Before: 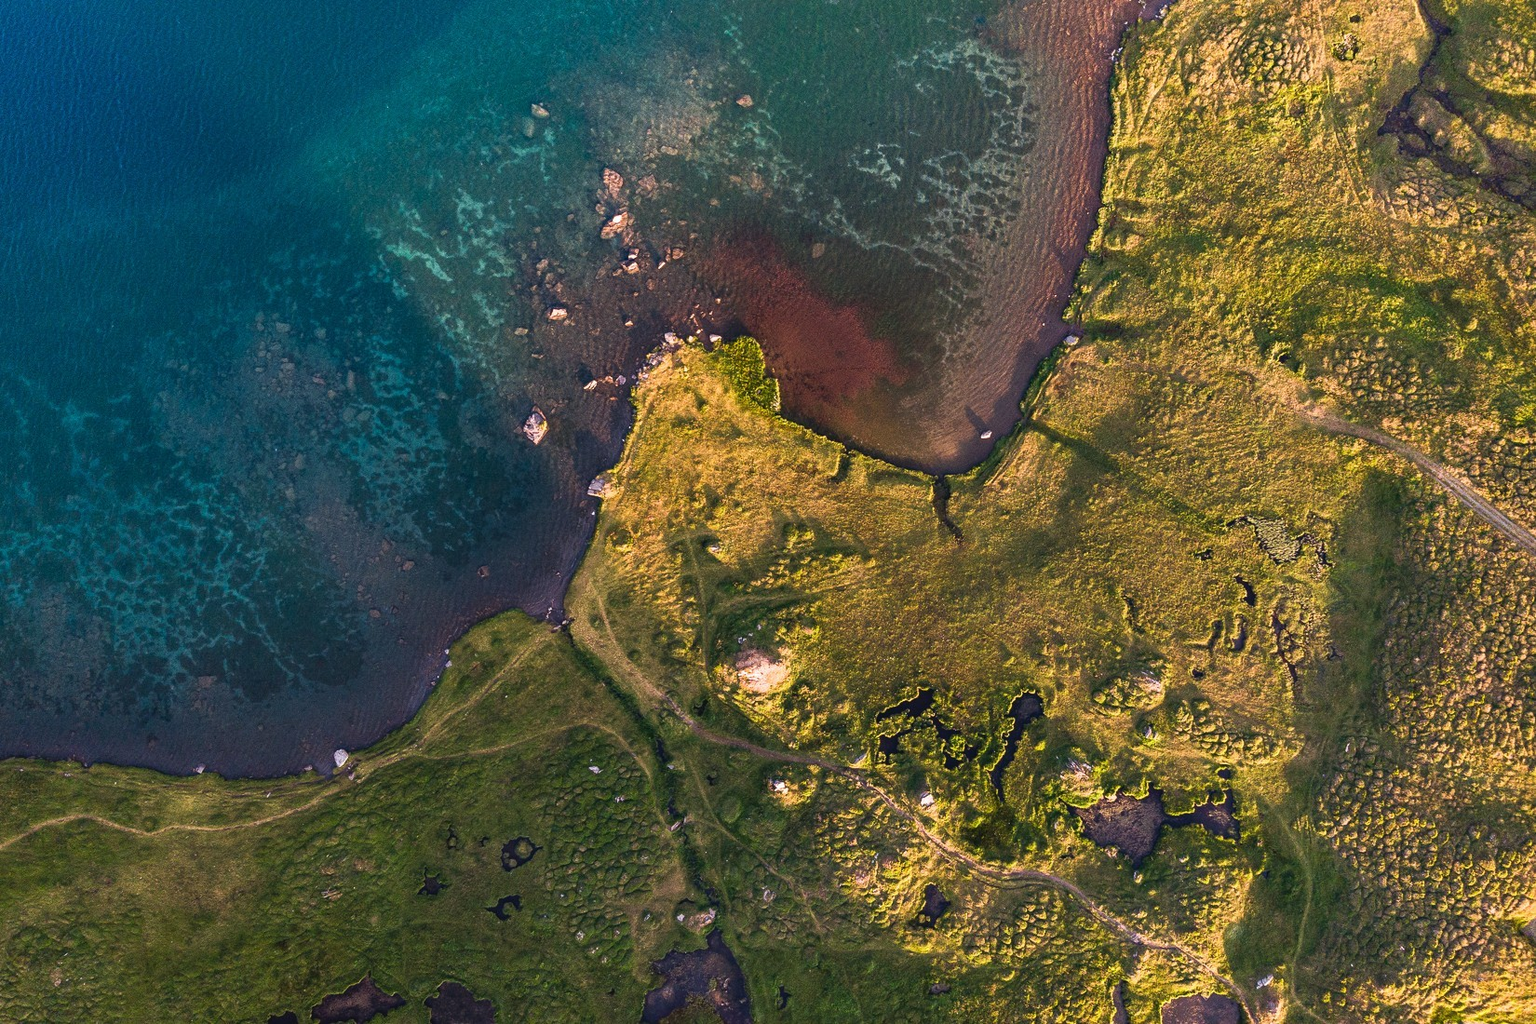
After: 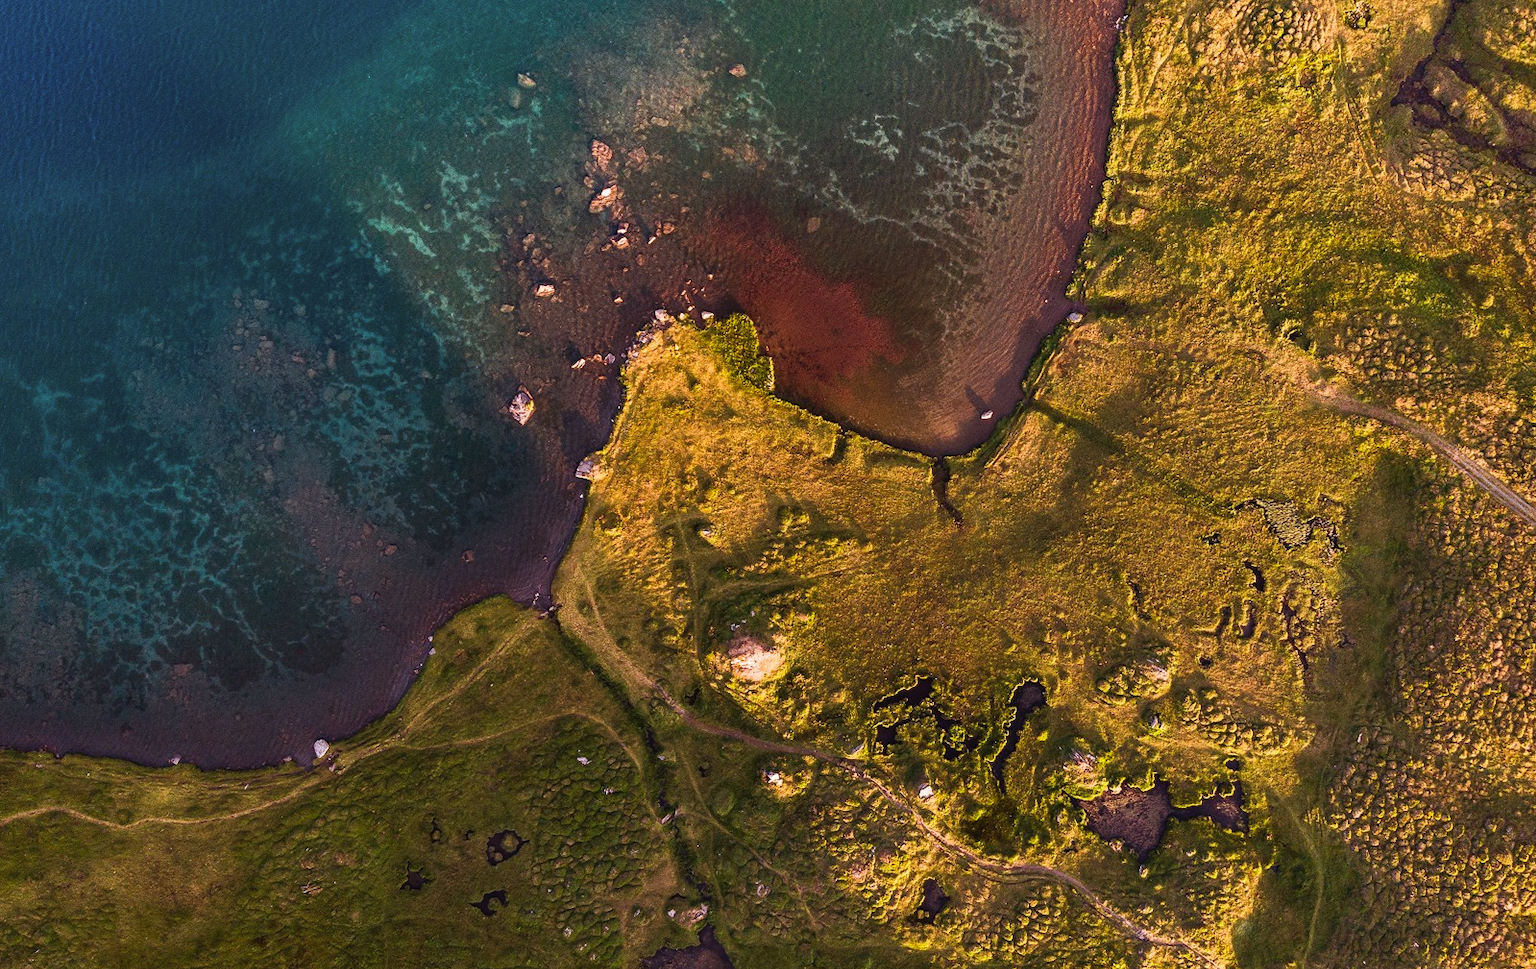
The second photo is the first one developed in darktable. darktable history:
crop: left 1.964%, top 3.251%, right 1.122%, bottom 4.933%
rgb levels: mode RGB, independent channels, levels [[0, 0.5, 1], [0, 0.521, 1], [0, 0.536, 1]]
